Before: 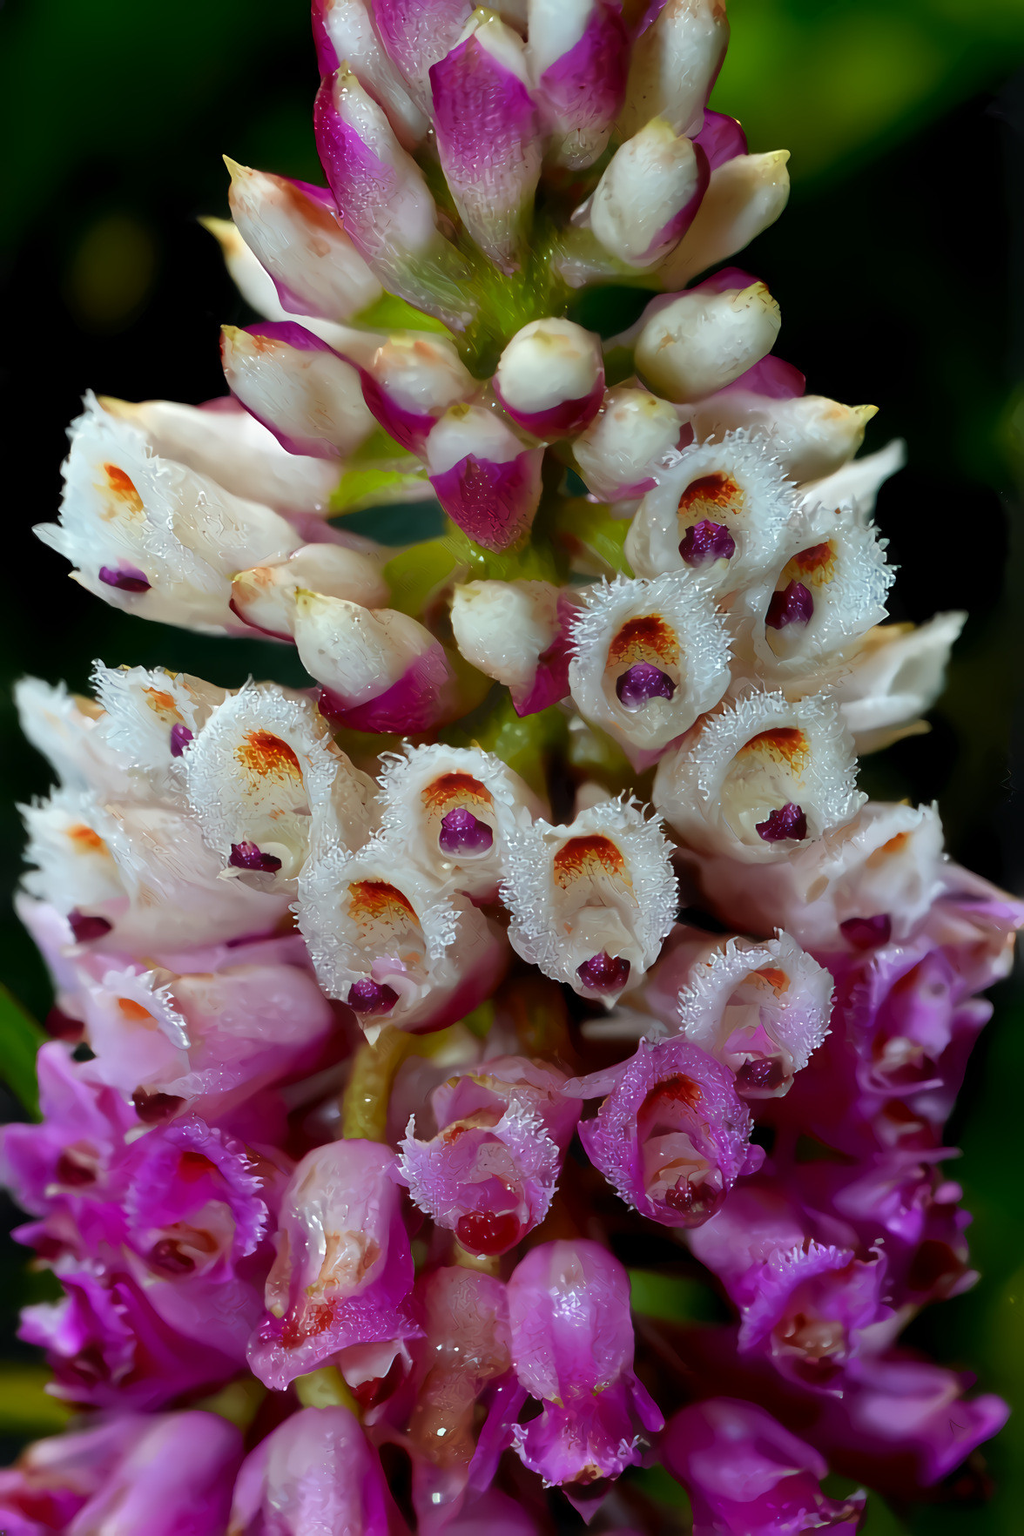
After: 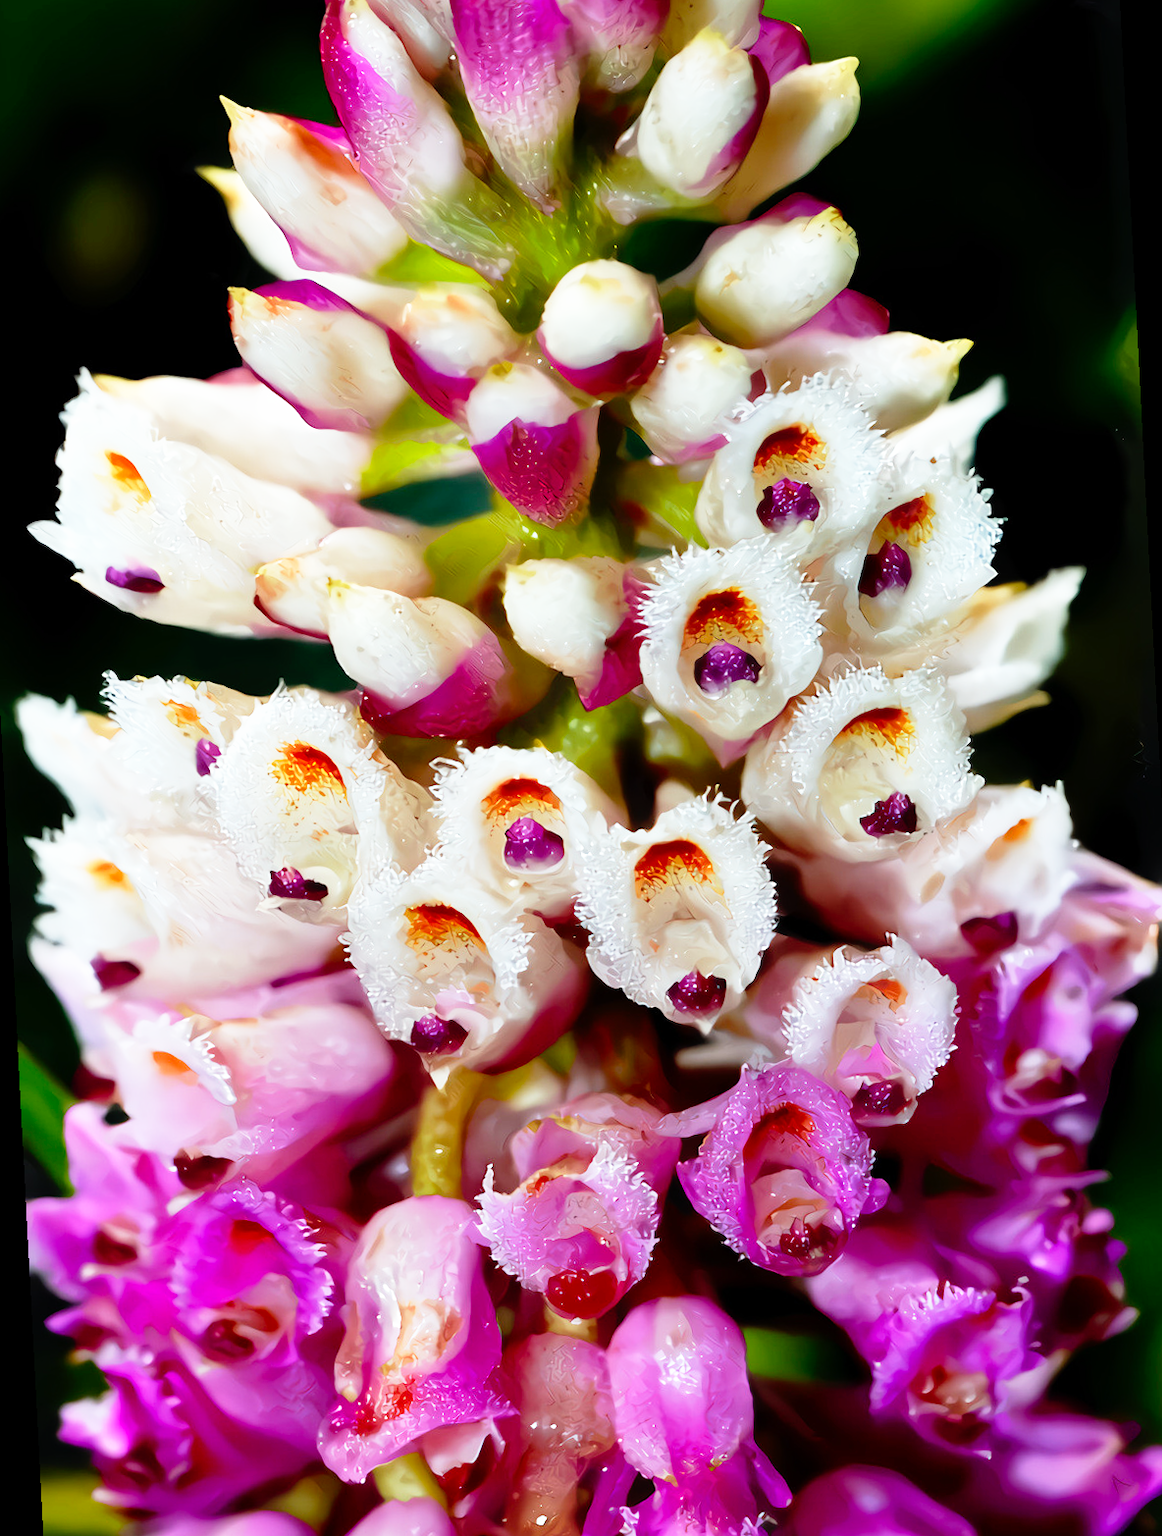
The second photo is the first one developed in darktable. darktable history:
base curve: curves: ch0 [(0, 0) (0.012, 0.01) (0.073, 0.168) (0.31, 0.711) (0.645, 0.957) (1, 1)], preserve colors none
rotate and perspective: rotation -3°, crop left 0.031, crop right 0.968, crop top 0.07, crop bottom 0.93
crop and rotate: left 0.126%
